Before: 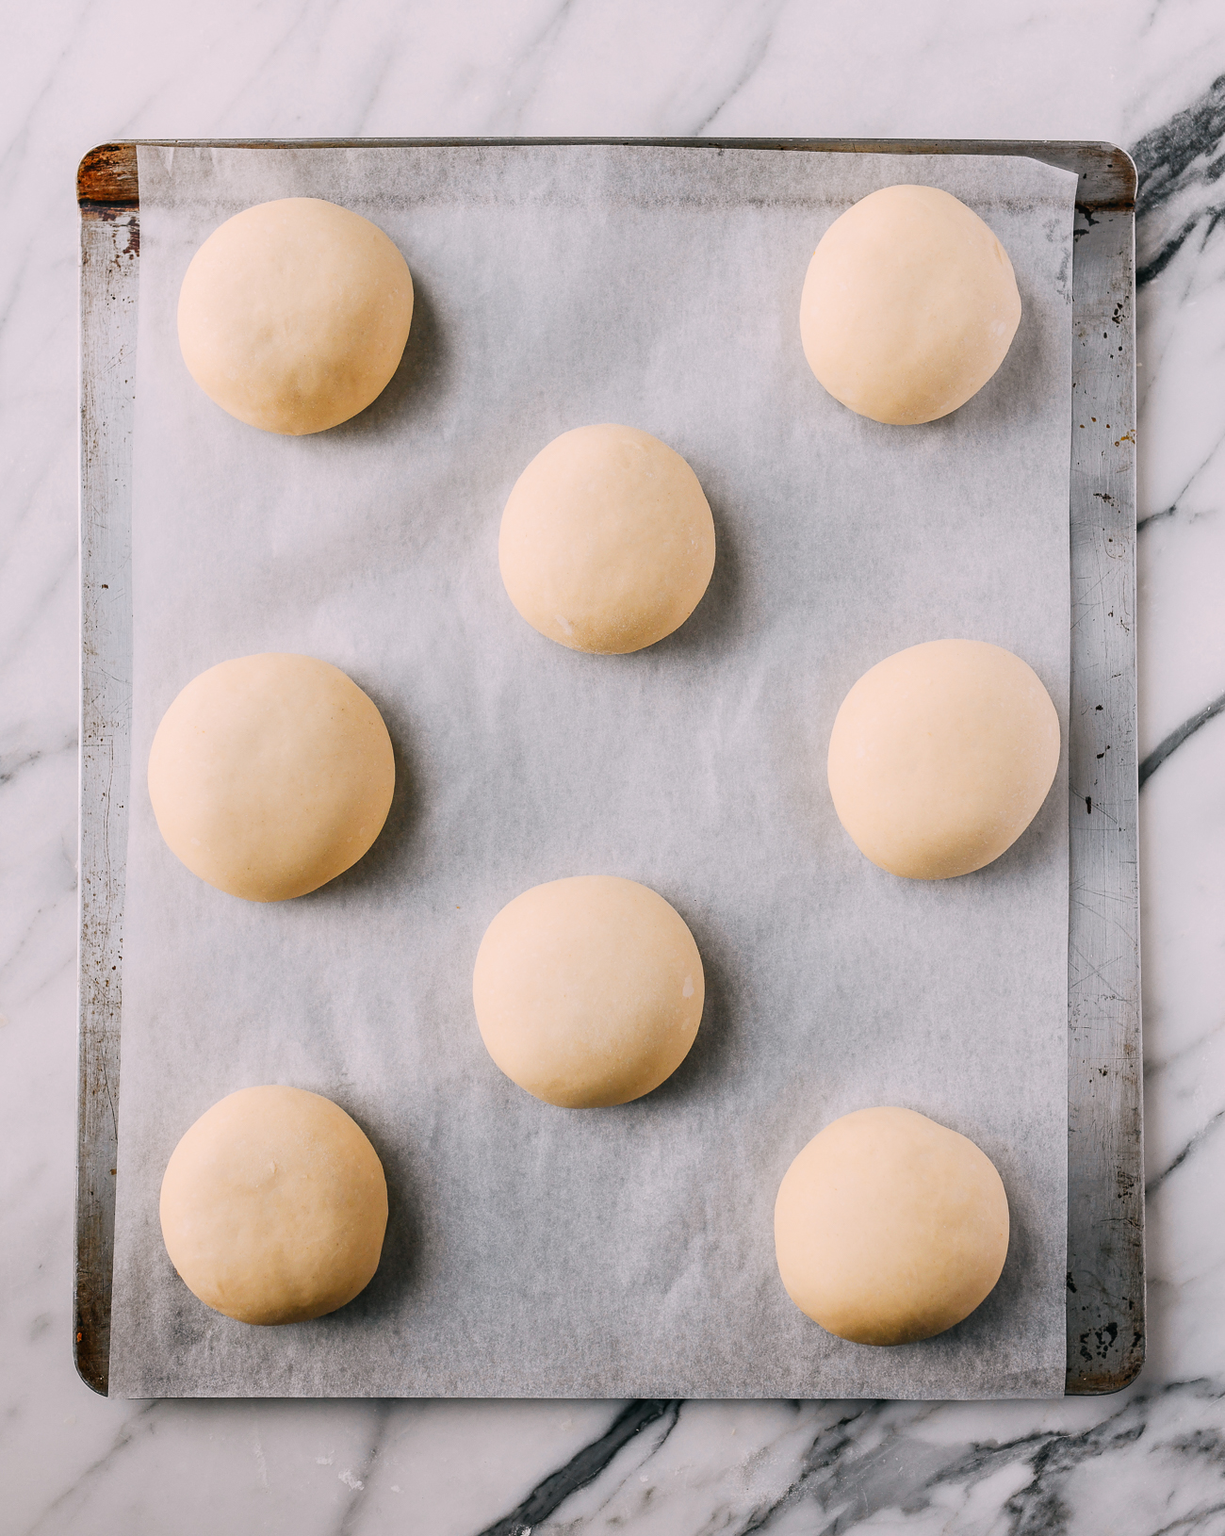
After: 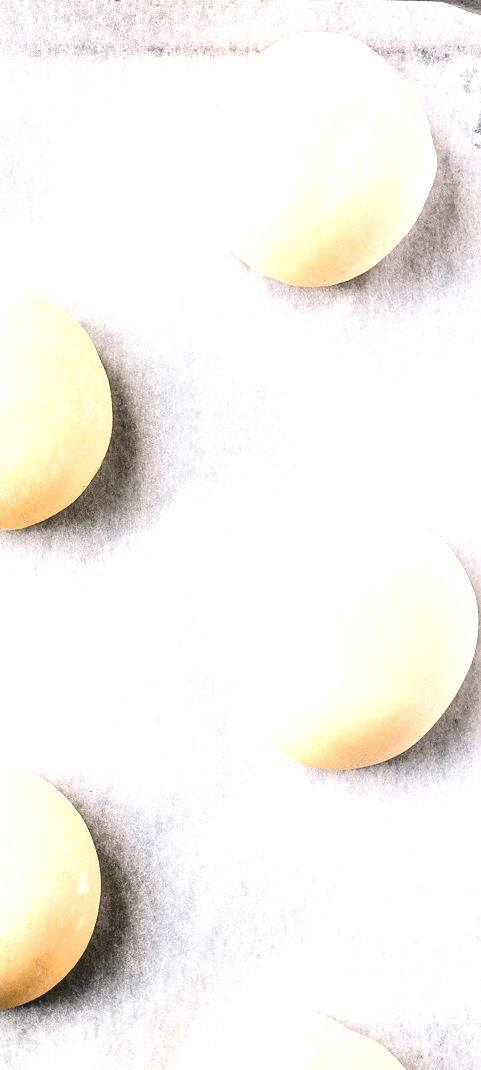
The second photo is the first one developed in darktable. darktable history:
local contrast: highlights 60%, shadows 61%, detail 160%
tone curve: curves: ch0 [(0, 0) (0.003, 0.169) (0.011, 0.173) (0.025, 0.177) (0.044, 0.184) (0.069, 0.191) (0.1, 0.199) (0.136, 0.206) (0.177, 0.221) (0.224, 0.248) (0.277, 0.284) (0.335, 0.344) (0.399, 0.413) (0.468, 0.497) (0.543, 0.594) (0.623, 0.691) (0.709, 0.779) (0.801, 0.868) (0.898, 0.931) (1, 1)], color space Lab, independent channels, preserve colors none
exposure: black level correction 0, exposure 1.2 EV, compensate highlight preservation false
crop and rotate: left 49.818%, top 10.121%, right 13.144%, bottom 24.201%
